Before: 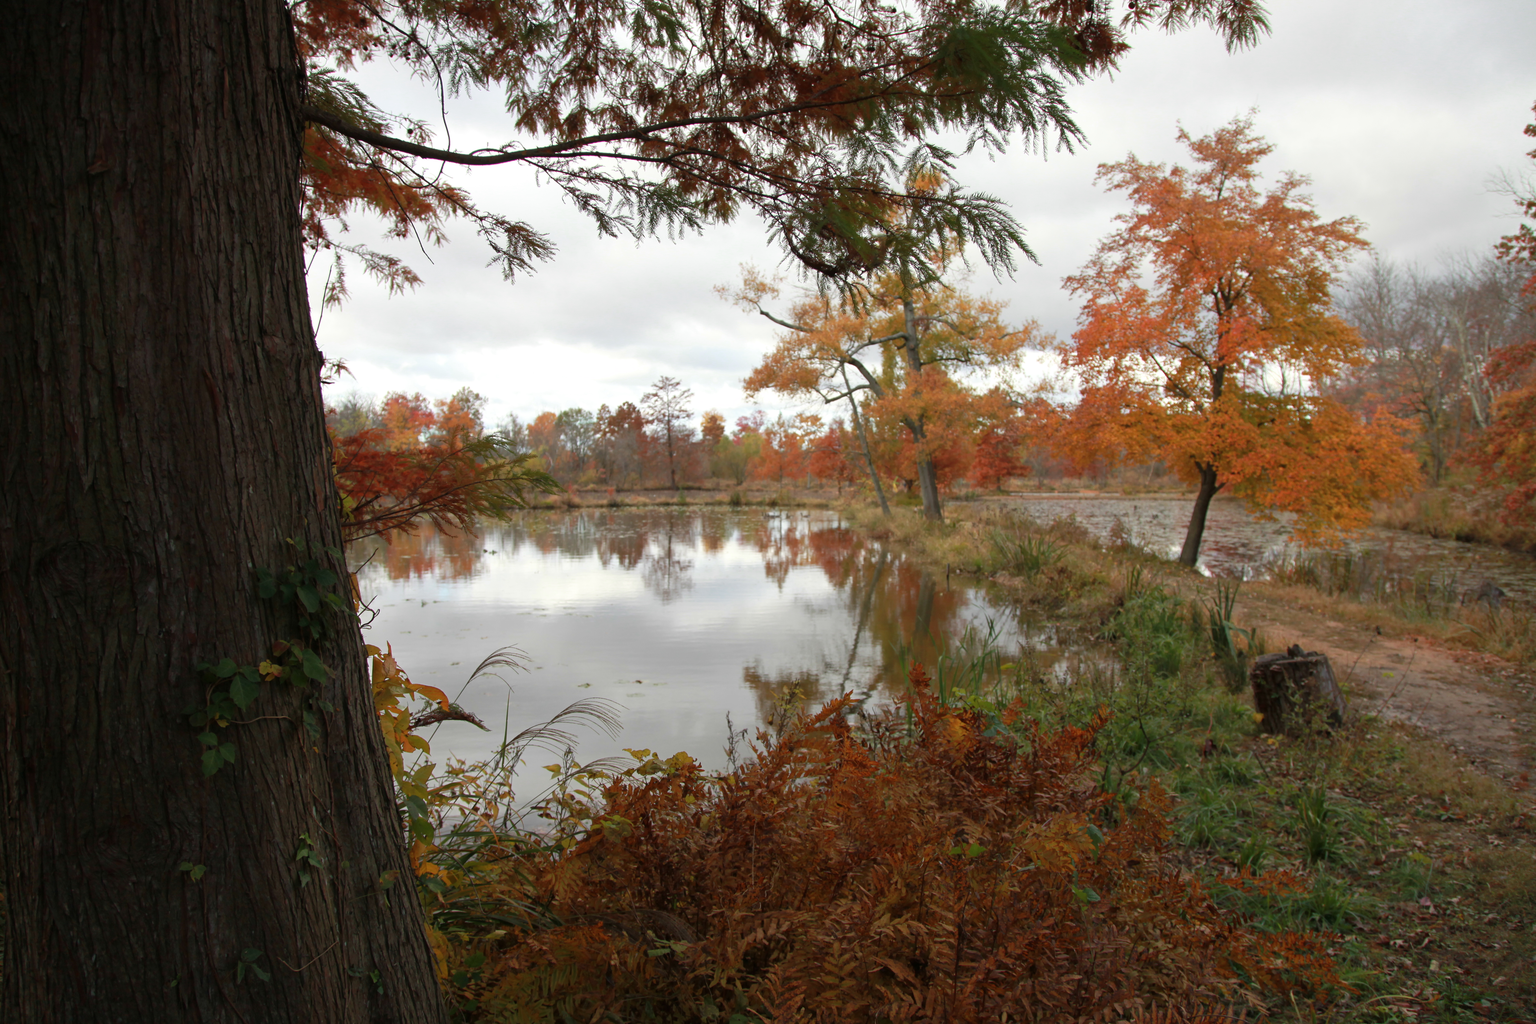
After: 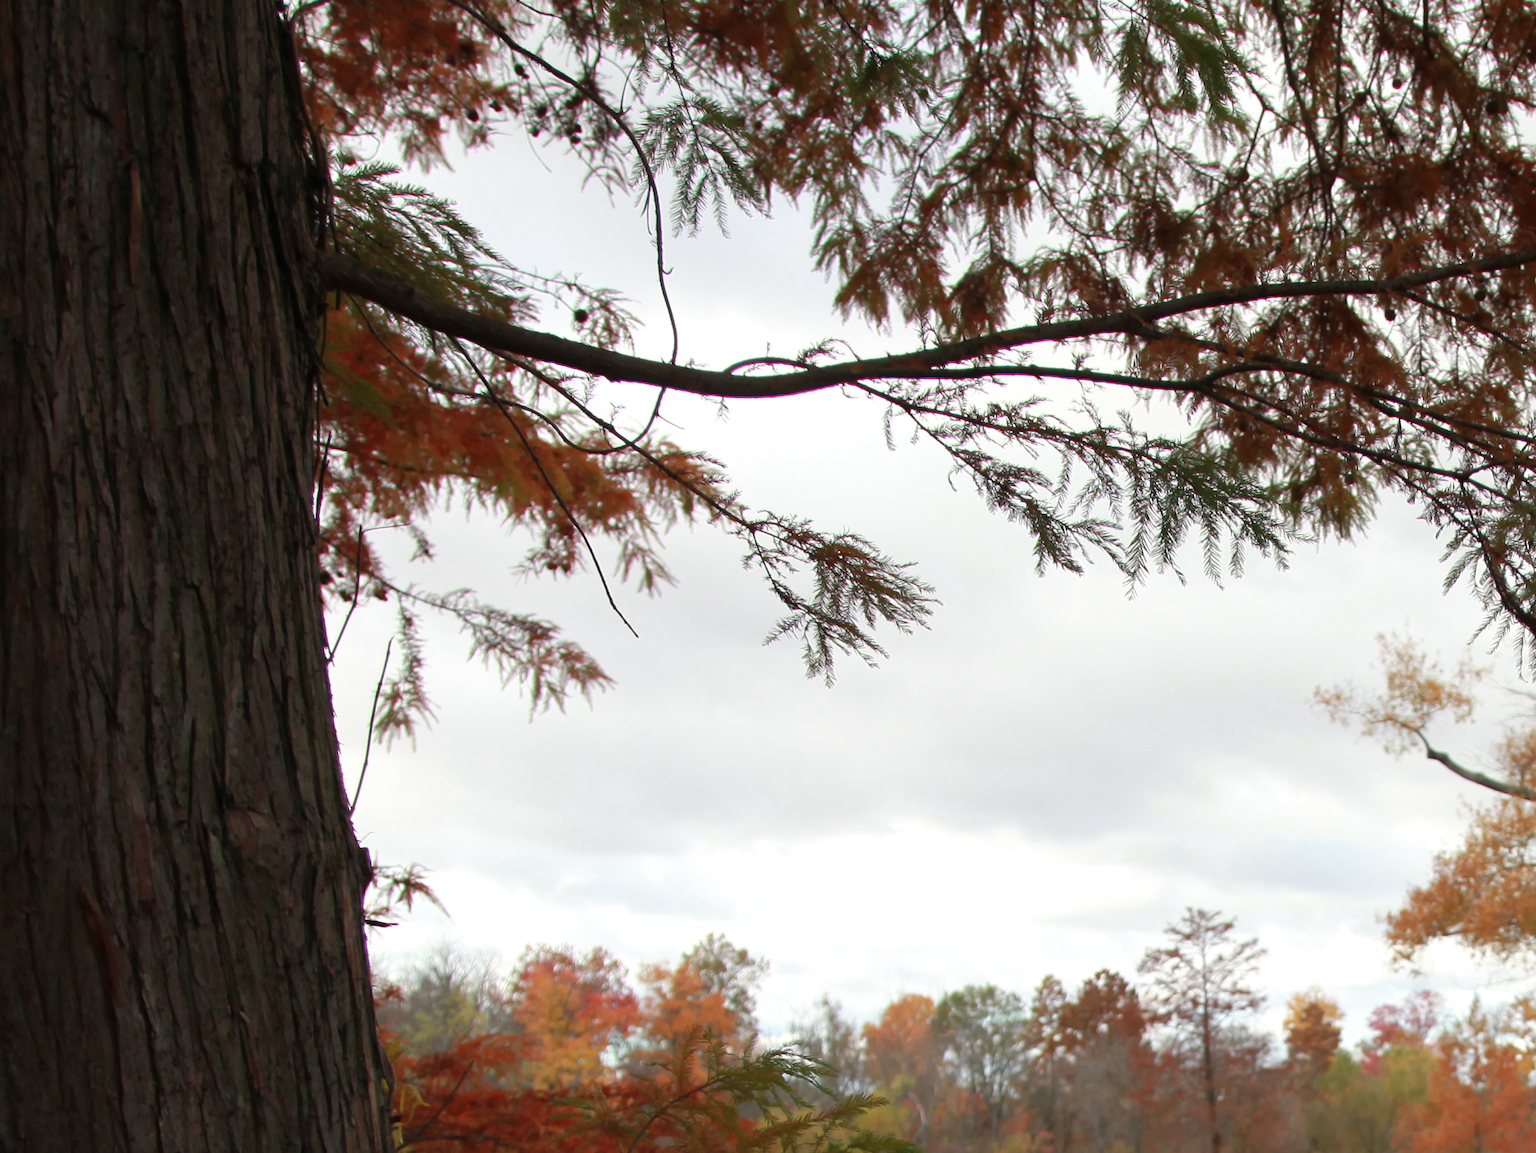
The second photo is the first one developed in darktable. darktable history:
crop and rotate: left 11.089%, top 0.094%, right 47.558%, bottom 53.315%
sharpen: radius 2.933, amount 0.878, threshold 47.474
